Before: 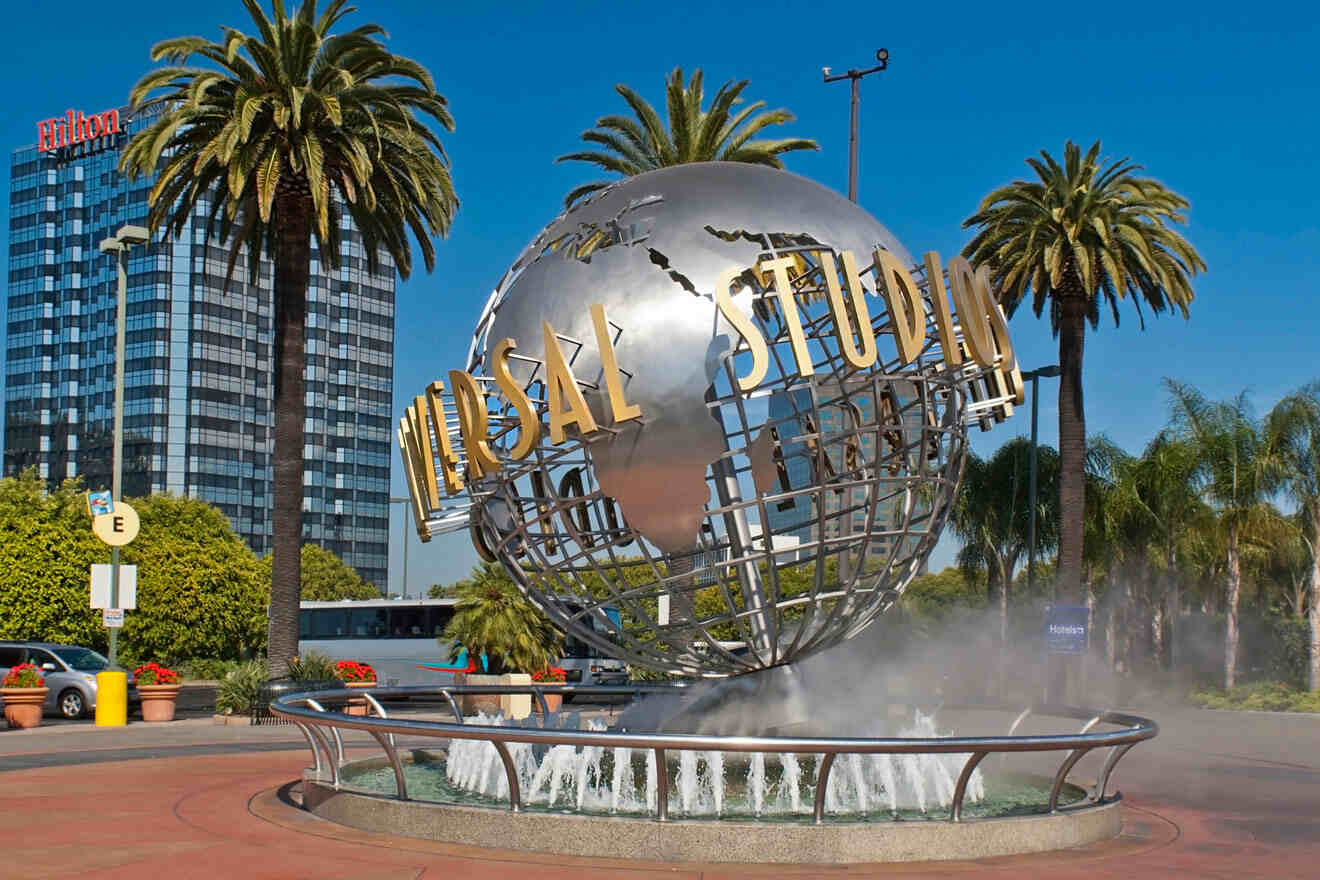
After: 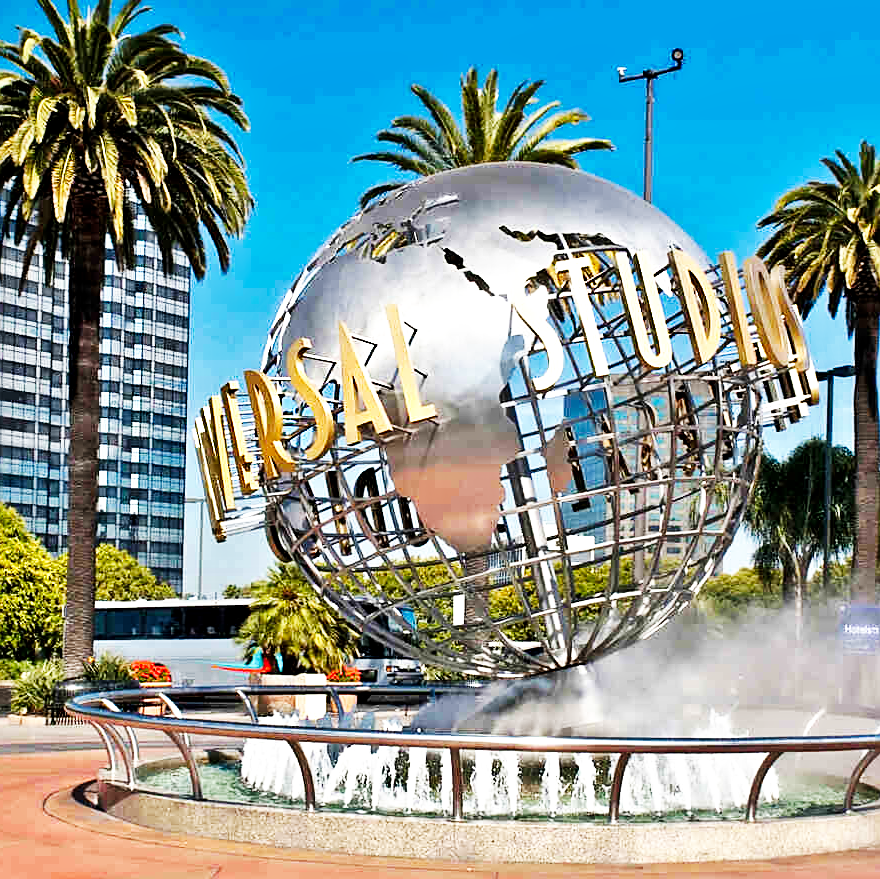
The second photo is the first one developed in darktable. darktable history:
shadows and highlights: shadows 25.45, highlights -24.31
sharpen: on, module defaults
crop and rotate: left 15.603%, right 17.721%
exposure: compensate highlight preservation false
tone equalizer: on, module defaults
contrast equalizer: y [[0.514, 0.573, 0.581, 0.508, 0.5, 0.5], [0.5 ×6], [0.5 ×6], [0 ×6], [0 ×6]]
local contrast: mode bilateral grid, contrast 28, coarseness 16, detail 115%, midtone range 0.2
base curve: curves: ch0 [(0, 0) (0.007, 0.004) (0.027, 0.03) (0.046, 0.07) (0.207, 0.54) (0.442, 0.872) (0.673, 0.972) (1, 1)], preserve colors none
